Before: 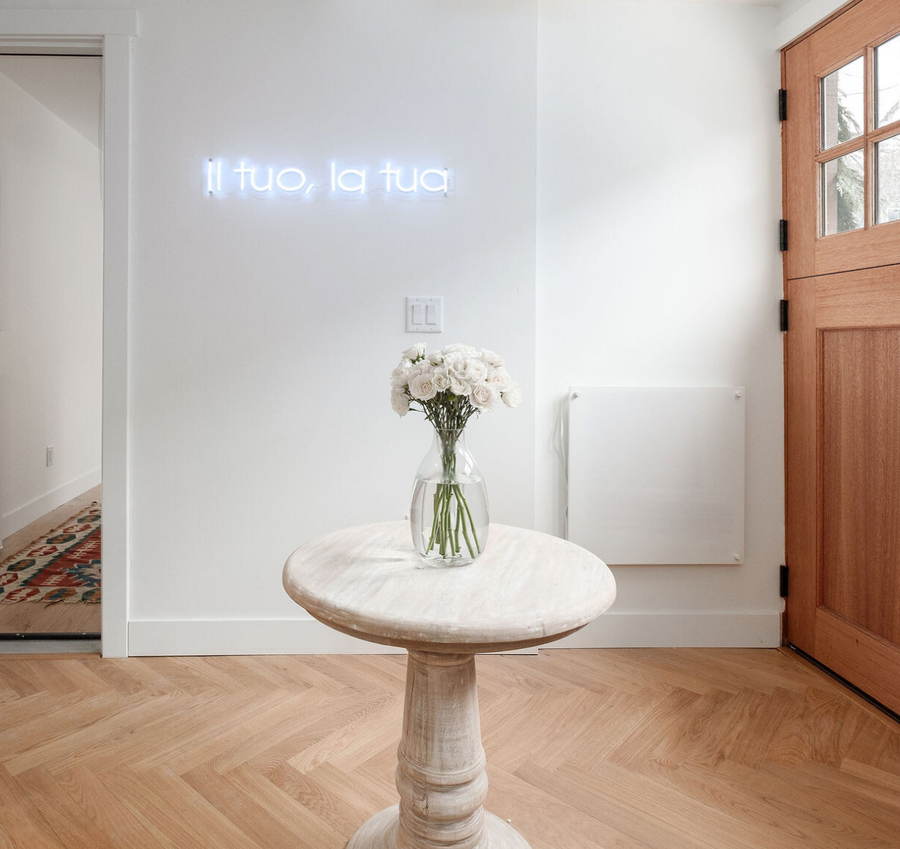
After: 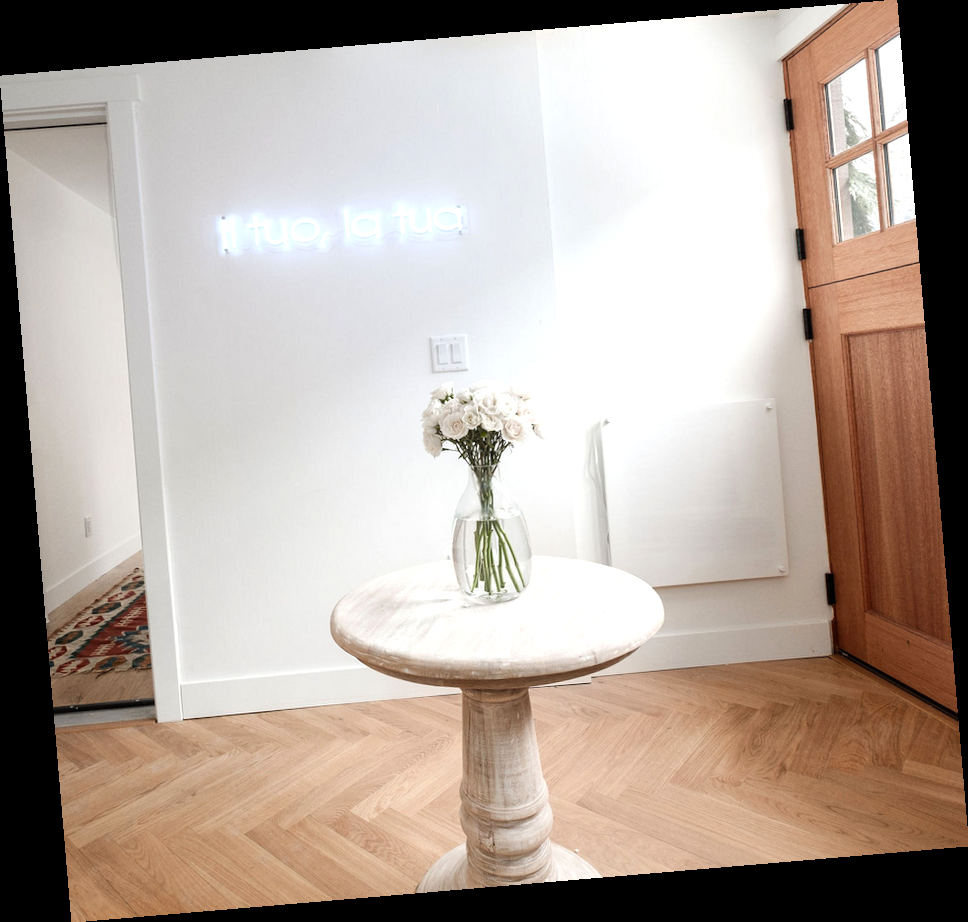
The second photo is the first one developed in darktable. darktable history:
tone equalizer: -8 EV -0.417 EV, -7 EV -0.389 EV, -6 EV -0.333 EV, -5 EV -0.222 EV, -3 EV 0.222 EV, -2 EV 0.333 EV, -1 EV 0.389 EV, +0 EV 0.417 EV, edges refinement/feathering 500, mask exposure compensation -1.57 EV, preserve details no
rotate and perspective: rotation -4.86°, automatic cropping off
